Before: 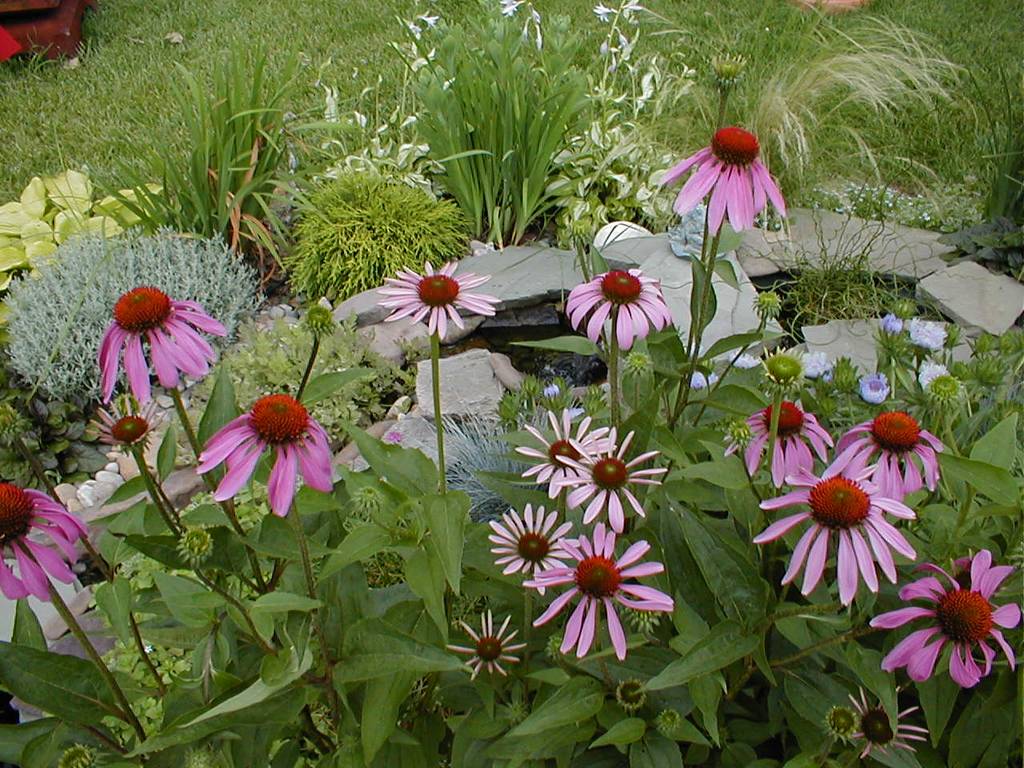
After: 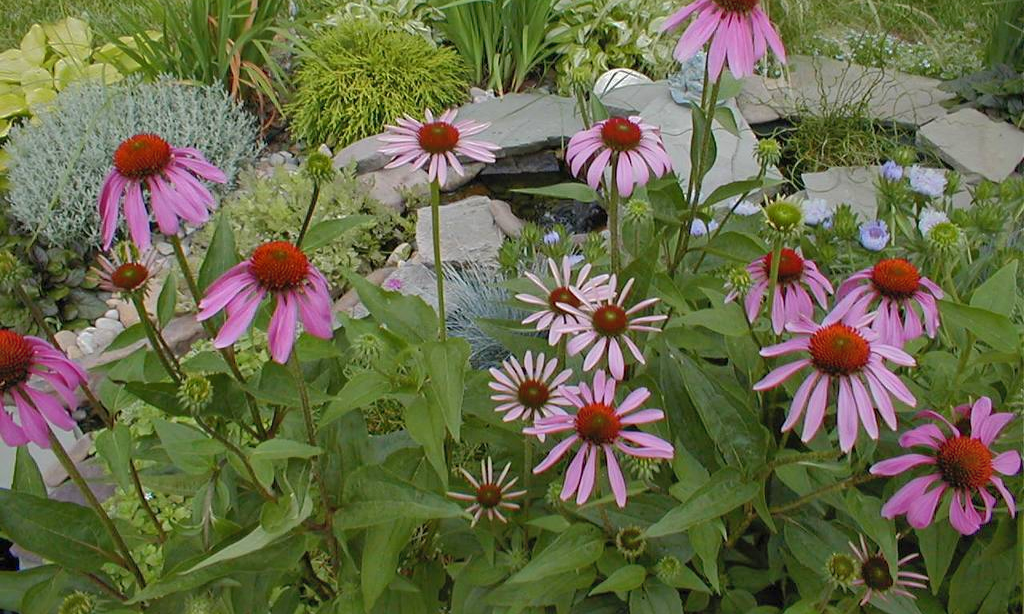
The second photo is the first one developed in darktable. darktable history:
shadows and highlights: shadows 60, highlights -60
crop and rotate: top 19.998%
